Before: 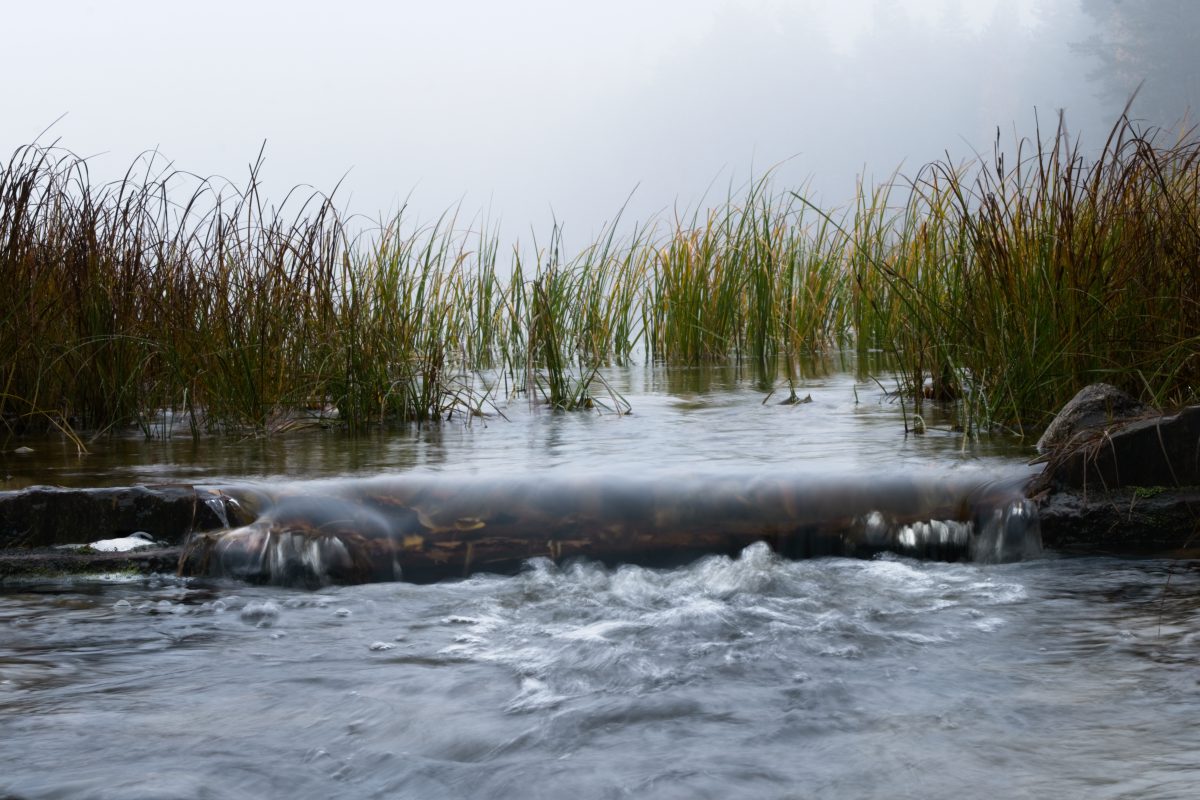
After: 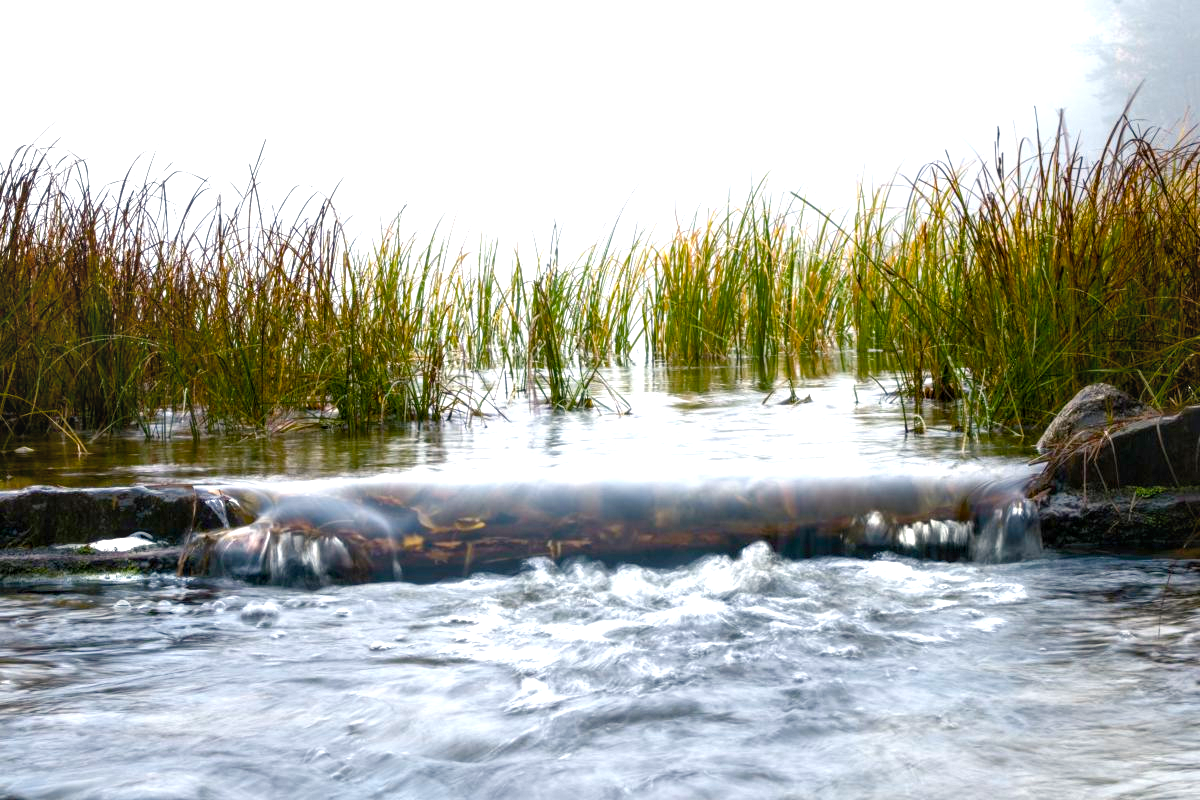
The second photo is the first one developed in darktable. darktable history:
color balance rgb: shadows lift › chroma 1%, shadows lift › hue 240.84°, highlights gain › chroma 2%, highlights gain › hue 73.2°, global offset › luminance -0.5%, perceptual saturation grading › global saturation 20%, perceptual saturation grading › highlights -25%, perceptual saturation grading › shadows 50%, global vibrance 25.26%
exposure: black level correction 0, exposure 1.198 EV, compensate exposure bias true, compensate highlight preservation false
local contrast: on, module defaults
